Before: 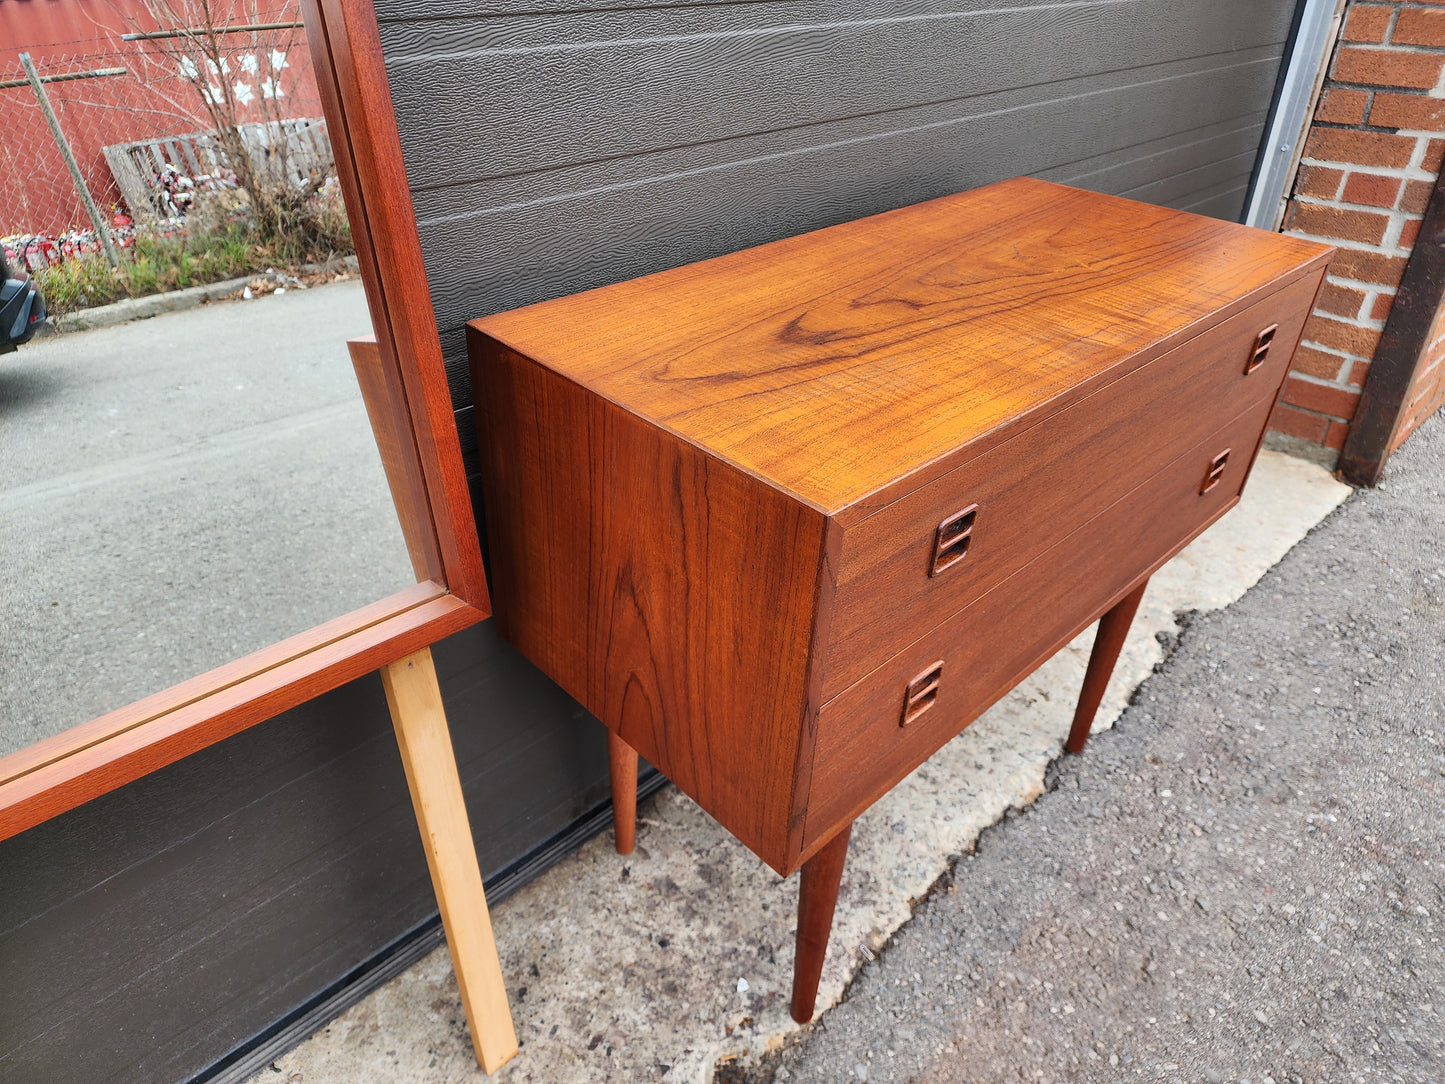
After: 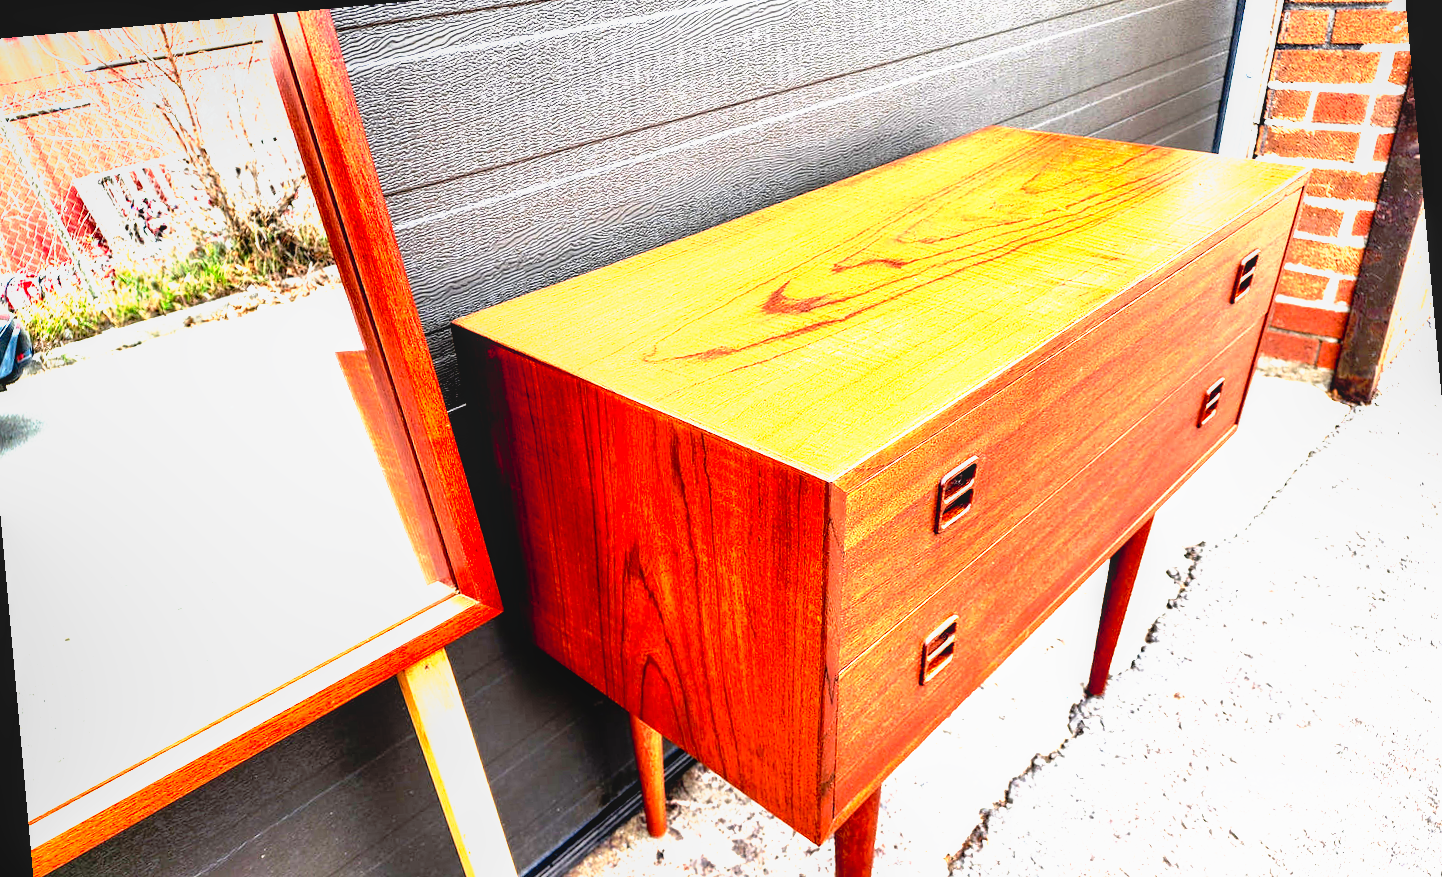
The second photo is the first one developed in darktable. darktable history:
tone curve: curves: ch0 [(0, 0) (0.003, 0.01) (0.011, 0.011) (0.025, 0.008) (0.044, 0.007) (0.069, 0.006) (0.1, 0.005) (0.136, 0.015) (0.177, 0.094) (0.224, 0.241) (0.277, 0.369) (0.335, 0.5) (0.399, 0.648) (0.468, 0.811) (0.543, 0.975) (0.623, 0.989) (0.709, 0.989) (0.801, 0.99) (0.898, 0.99) (1, 1)], preserve colors none
crop: left 2.737%, top 7.287%, right 3.421%, bottom 20.179%
rotate and perspective: rotation -5.2°, automatic cropping off
local contrast: detail 110%
